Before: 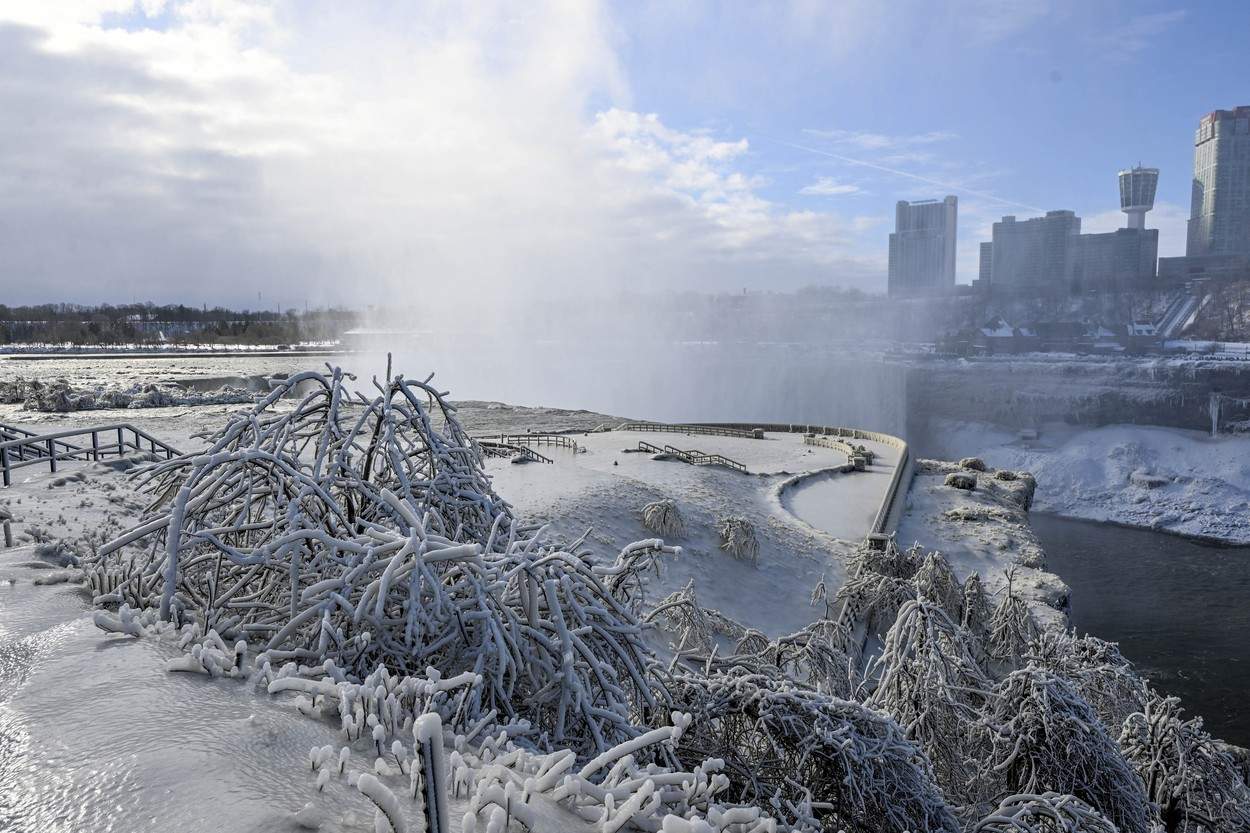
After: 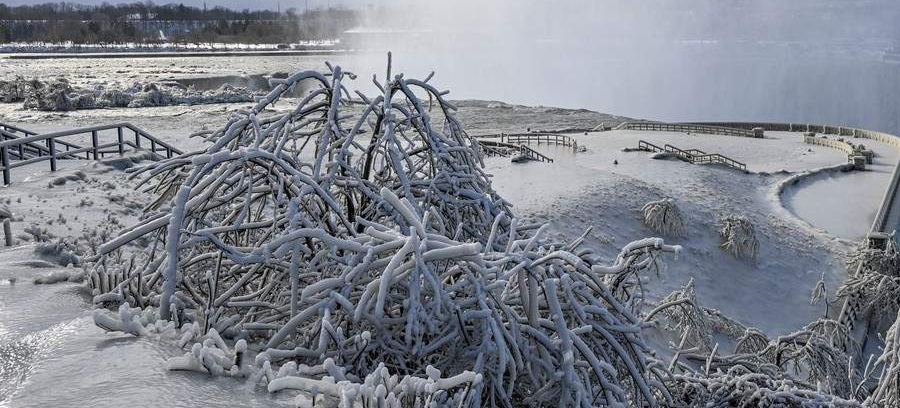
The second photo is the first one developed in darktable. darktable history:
crop: top 36.178%, right 27.971%, bottom 14.804%
